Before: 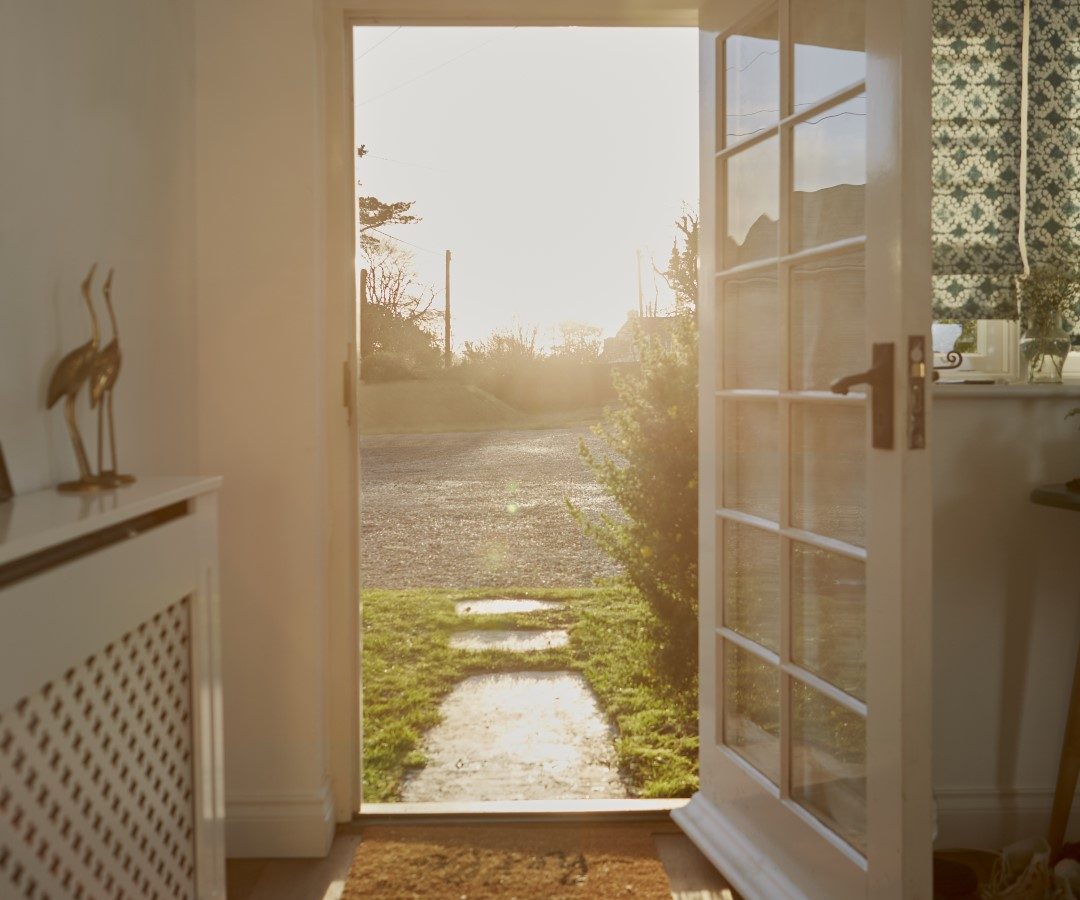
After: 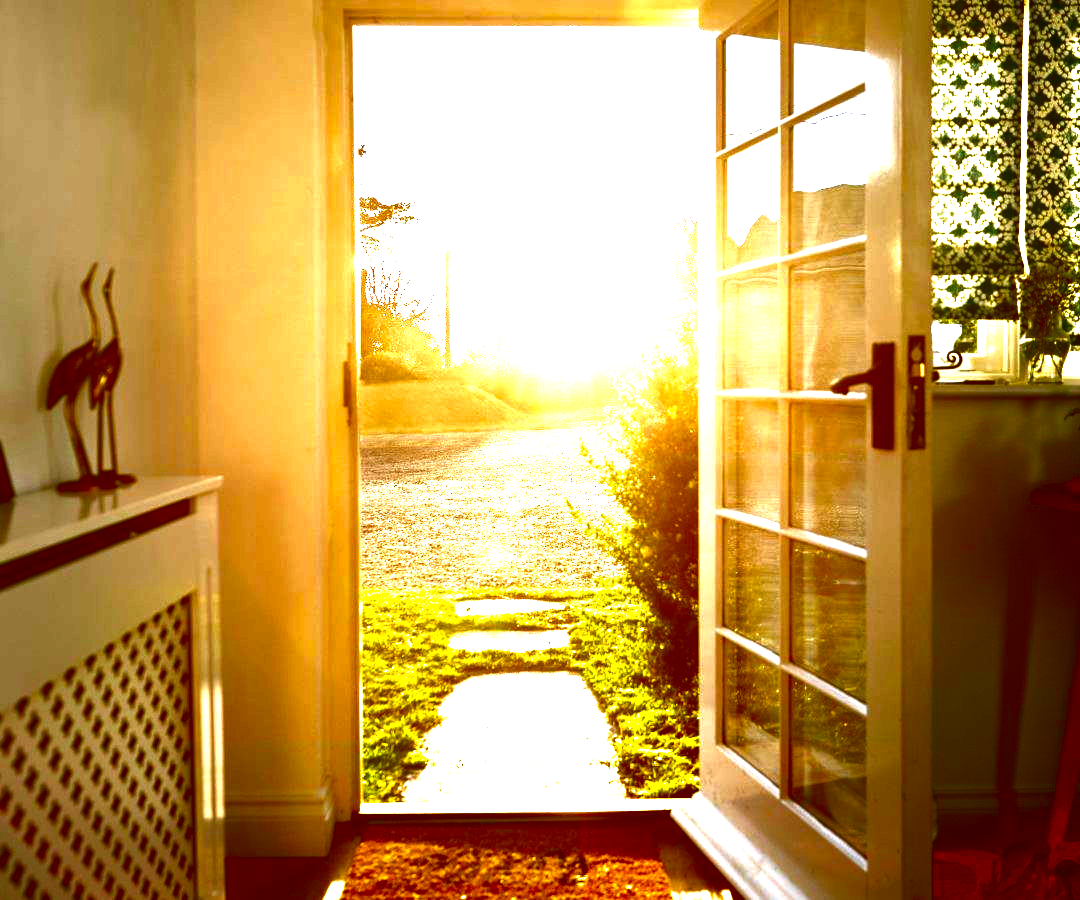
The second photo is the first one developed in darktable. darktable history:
contrast brightness saturation: brightness -0.997, saturation 0.989
exposure: black level correction 0.015, exposure 1.77 EV, compensate highlight preservation false
